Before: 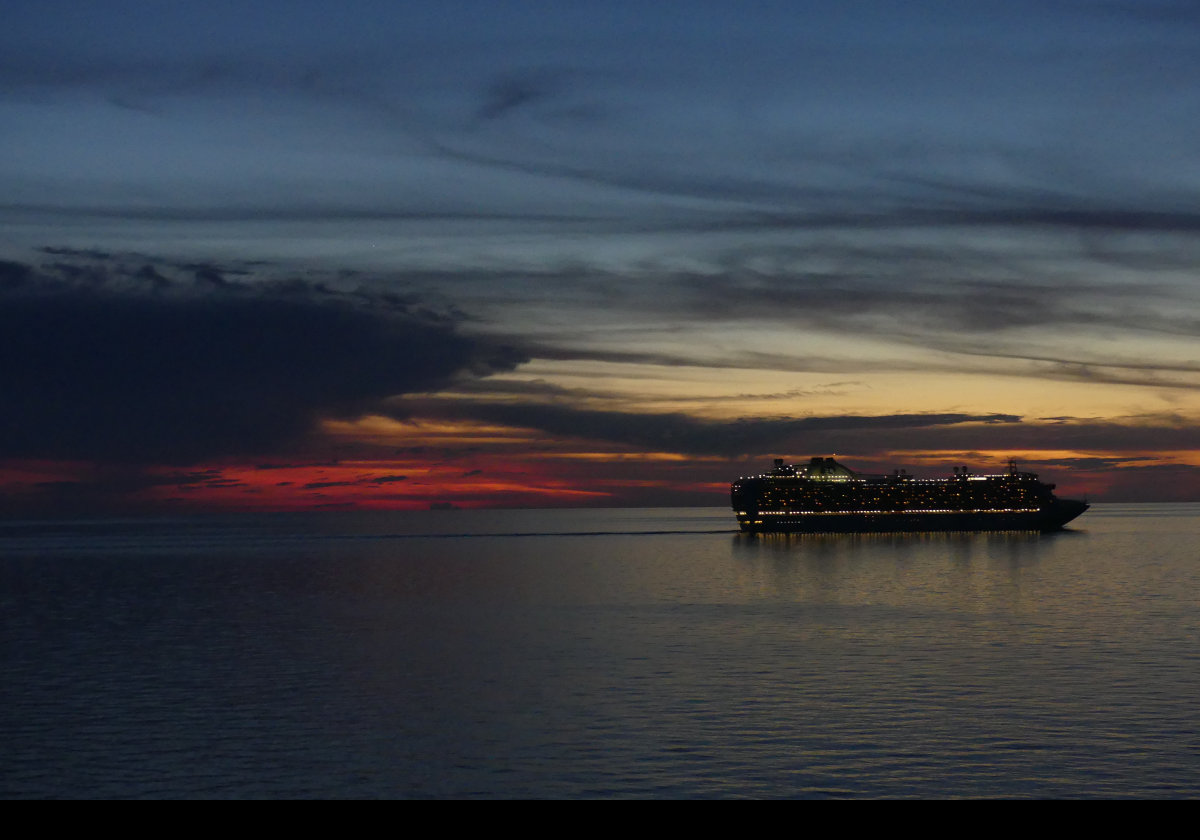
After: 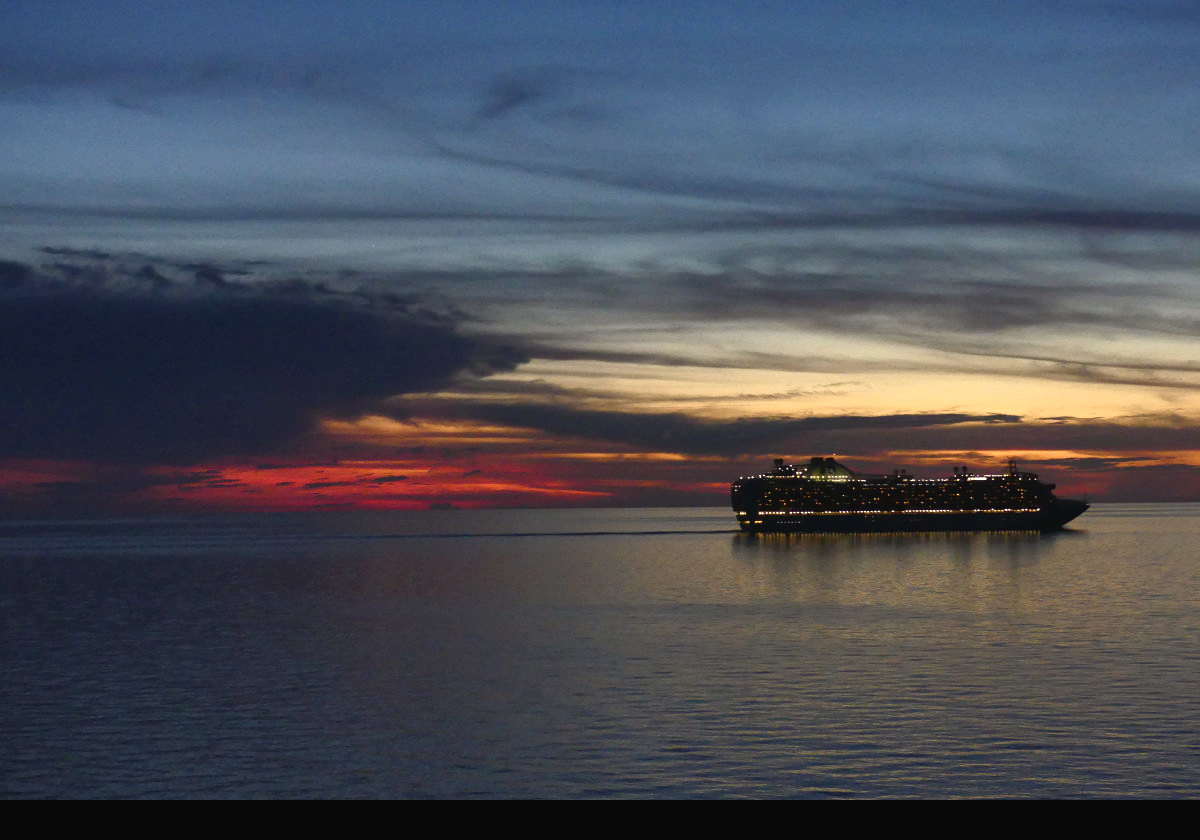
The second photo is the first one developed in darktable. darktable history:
shadows and highlights: shadows 30.63, highlights -63.22, shadows color adjustment 98%, highlights color adjustment 58.61%, soften with gaussian
exposure: exposure 0.6 EV, compensate highlight preservation false
color balance rgb: shadows lift › chroma 1%, shadows lift › hue 28.8°, power › hue 60°, highlights gain › chroma 1%, highlights gain › hue 60°, global offset › luminance 0.25%, perceptual saturation grading › highlights -20%, perceptual saturation grading › shadows 20%, perceptual brilliance grading › highlights 5%, perceptual brilliance grading › shadows -10%, global vibrance 19.67%
